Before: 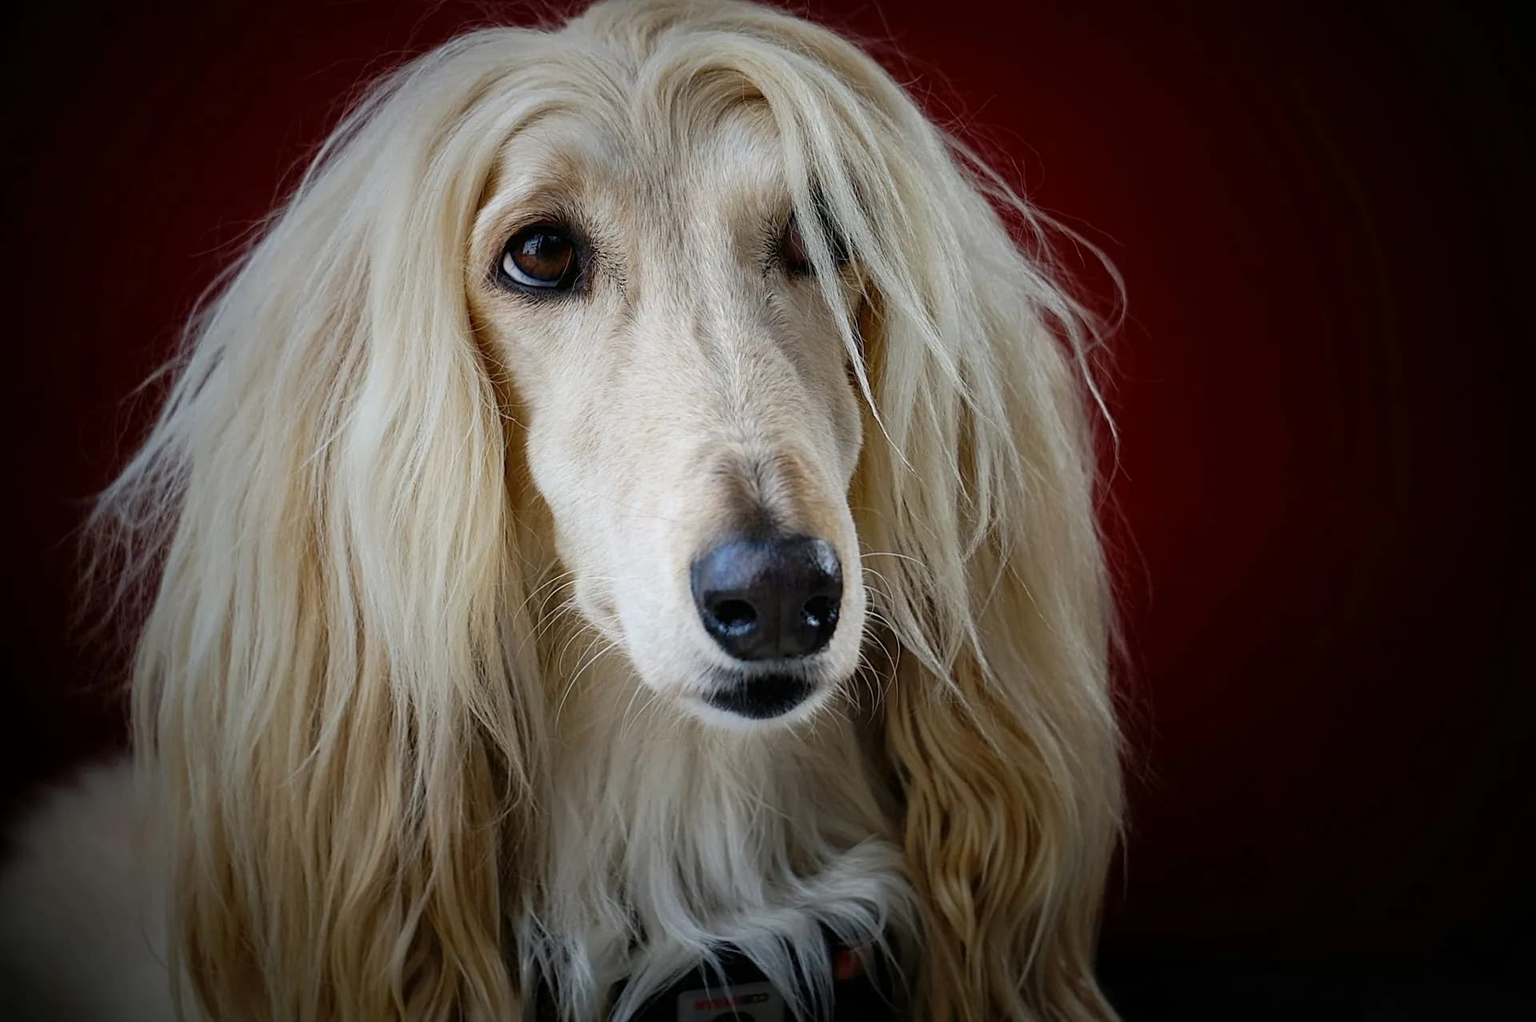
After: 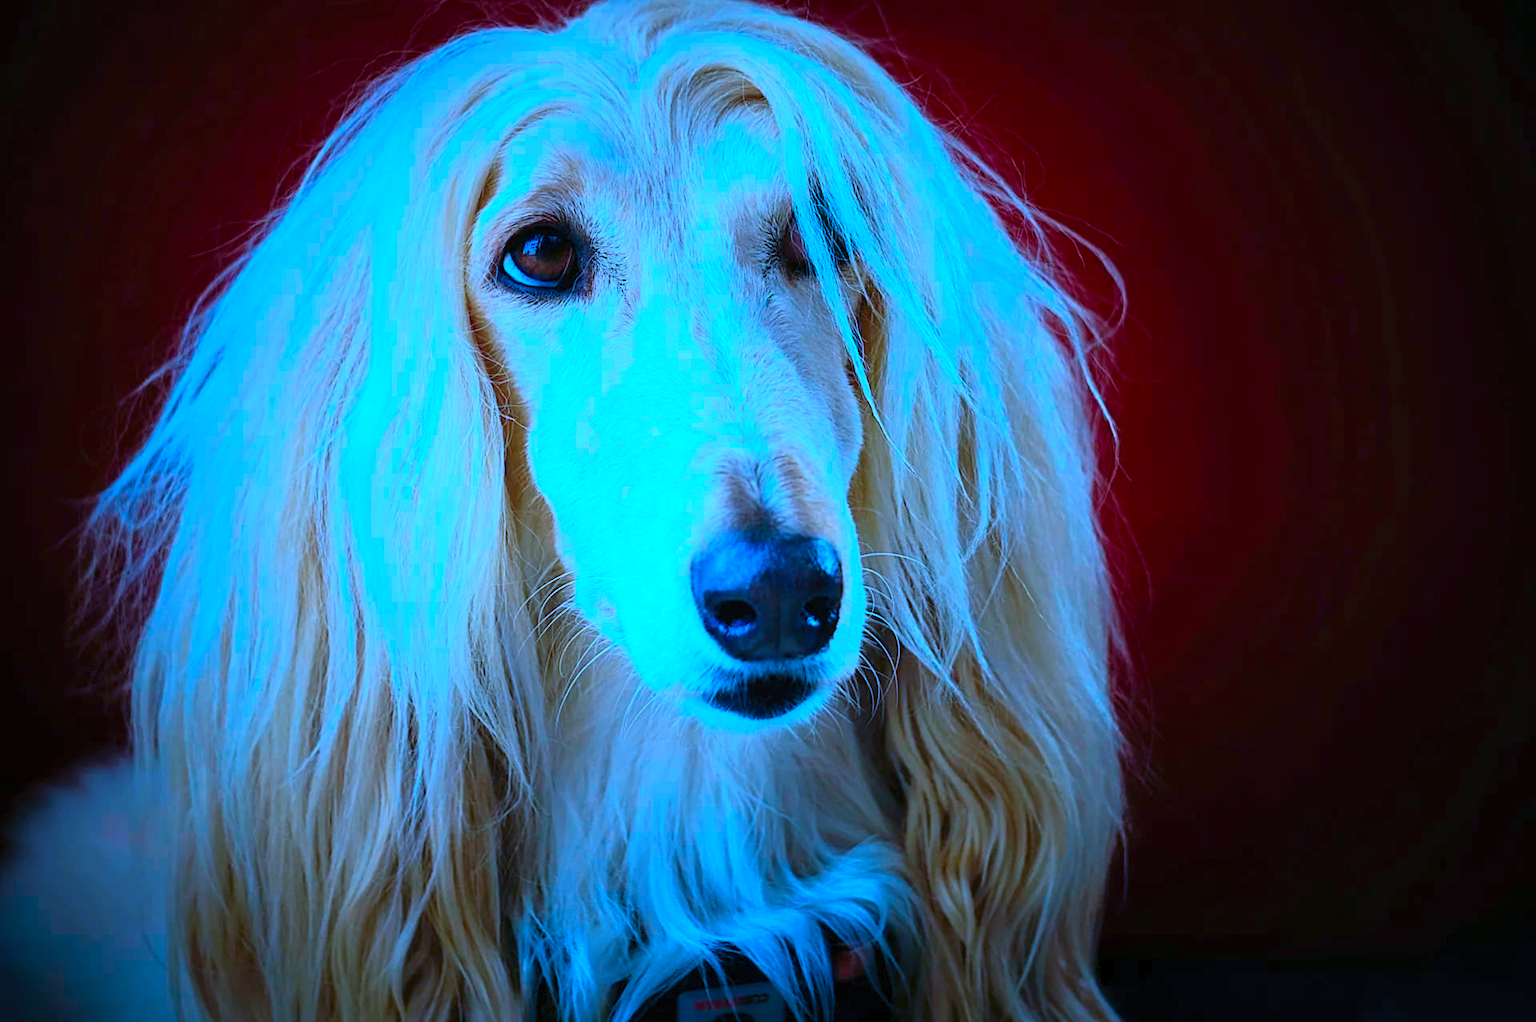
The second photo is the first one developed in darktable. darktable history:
contrast brightness saturation: contrast 0.2, brightness 0.2, saturation 0.8
color calibration: illuminant as shot in camera, x 0.442, y 0.413, temperature 2903.13 K
